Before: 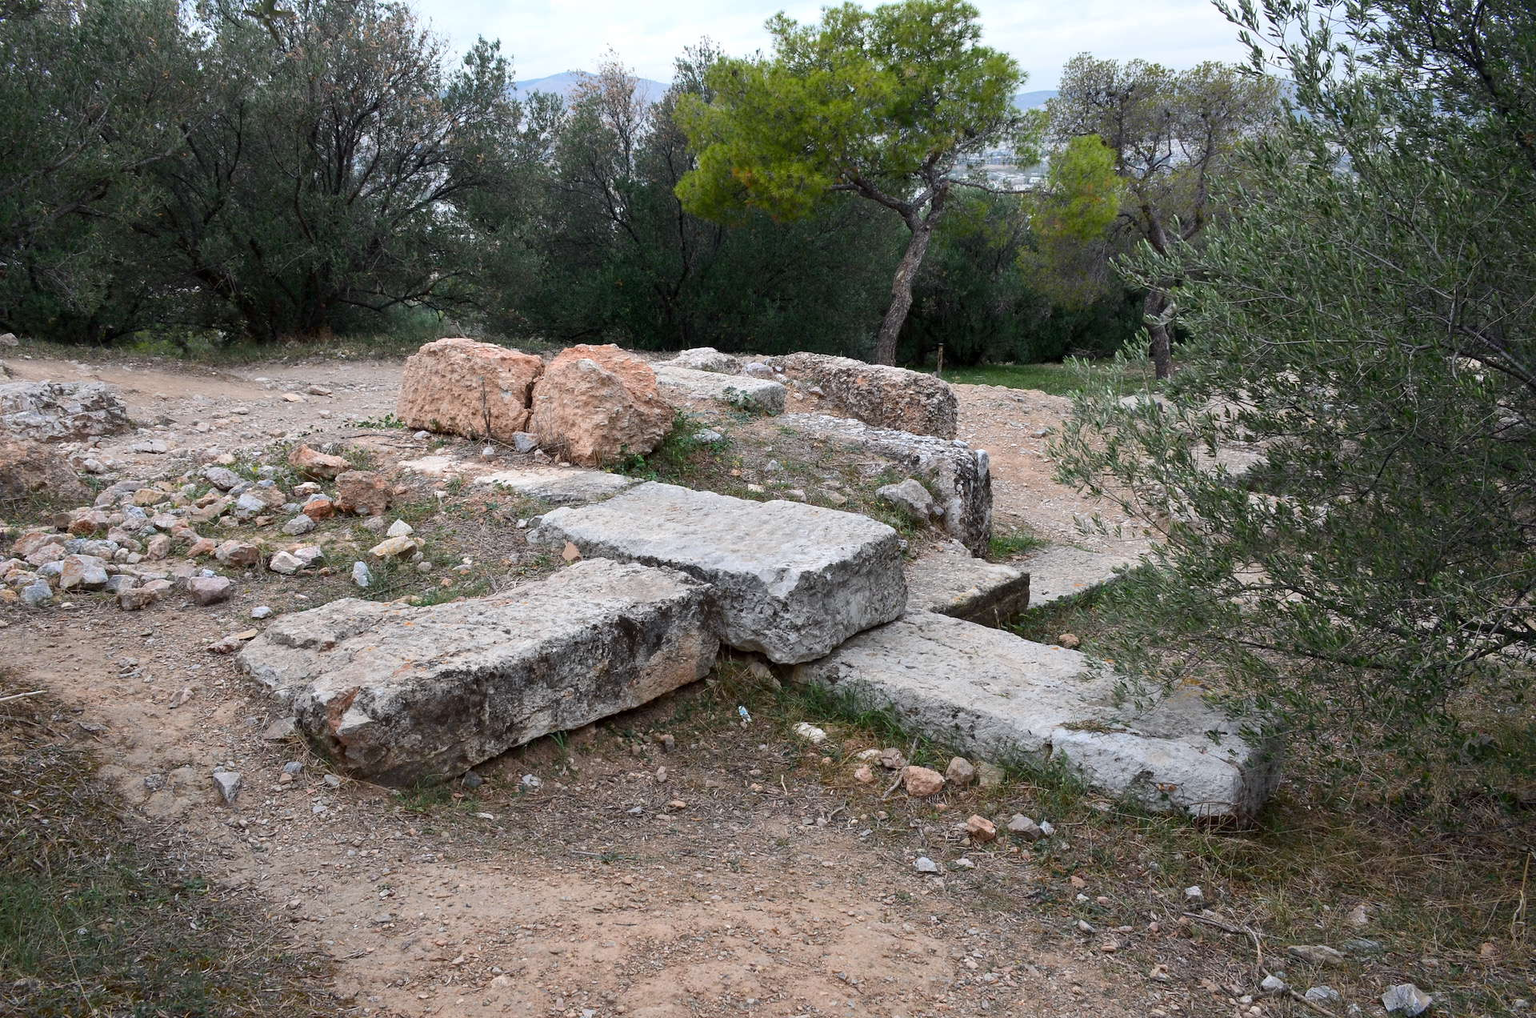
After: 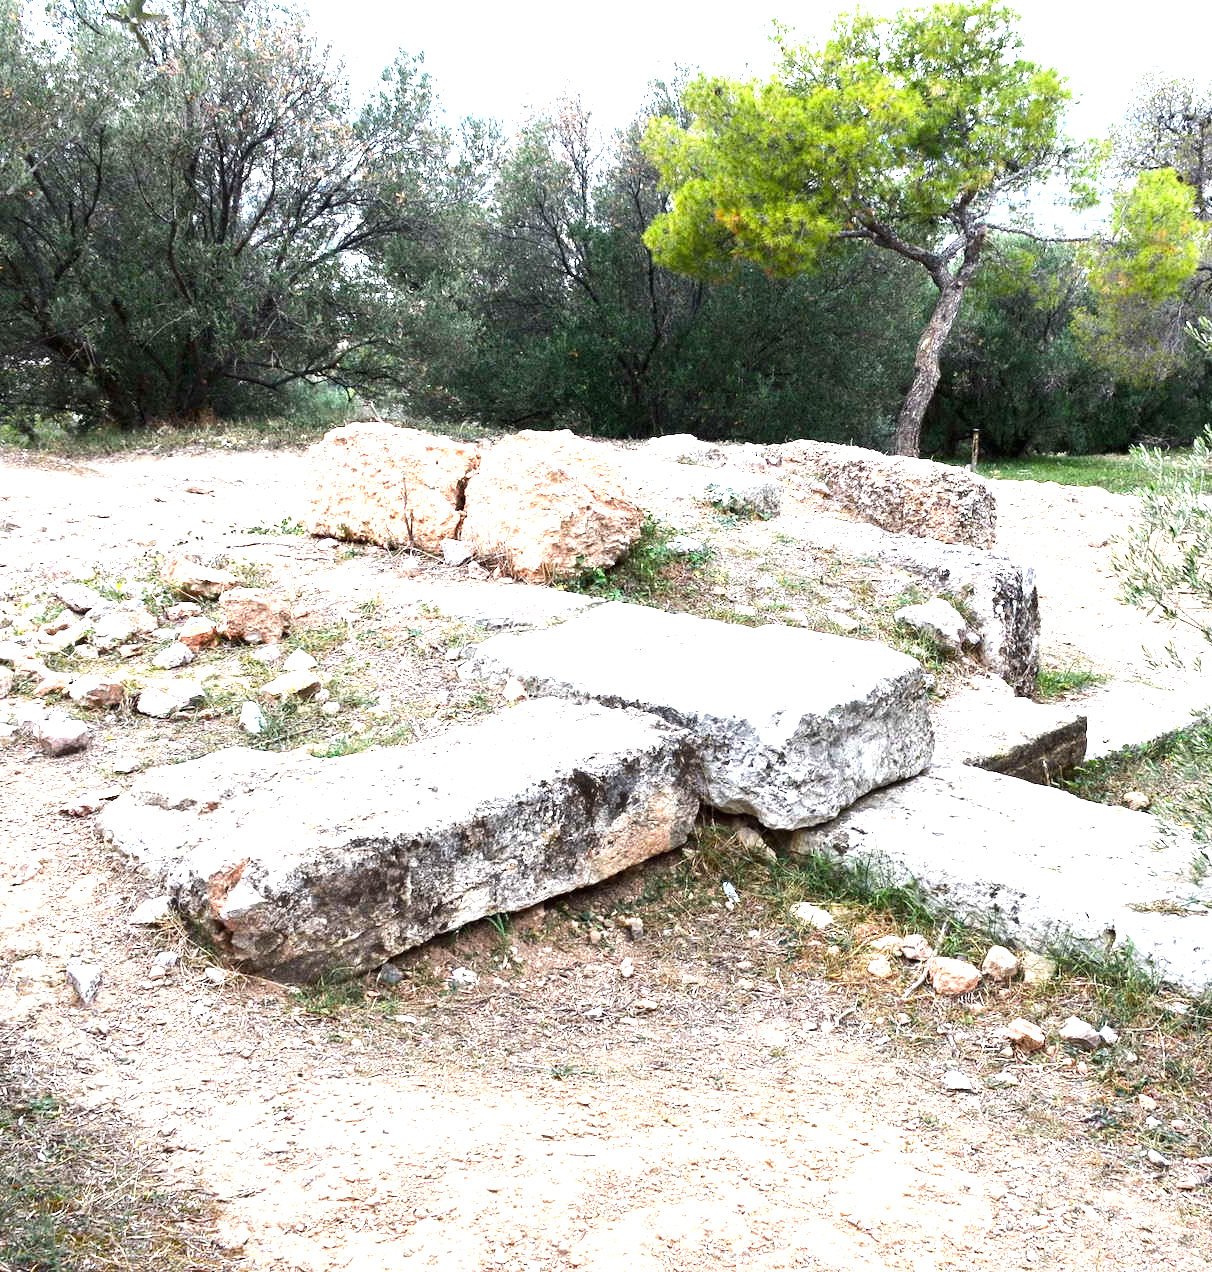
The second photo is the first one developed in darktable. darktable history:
color balance rgb: shadows lift › luminance -19.718%, perceptual saturation grading › global saturation -1.406%, global vibrance 14.896%
crop: left 10.467%, right 26.398%
tone equalizer: -8 EV -0.399 EV, -7 EV -0.36 EV, -6 EV -0.346 EV, -5 EV -0.213 EV, -3 EV 0.247 EV, -2 EV 0.358 EV, -1 EV 0.413 EV, +0 EV 0.408 EV, edges refinement/feathering 500, mask exposure compensation -1.57 EV, preserve details no
exposure: black level correction 0, exposure 1.684 EV, compensate highlight preservation false
